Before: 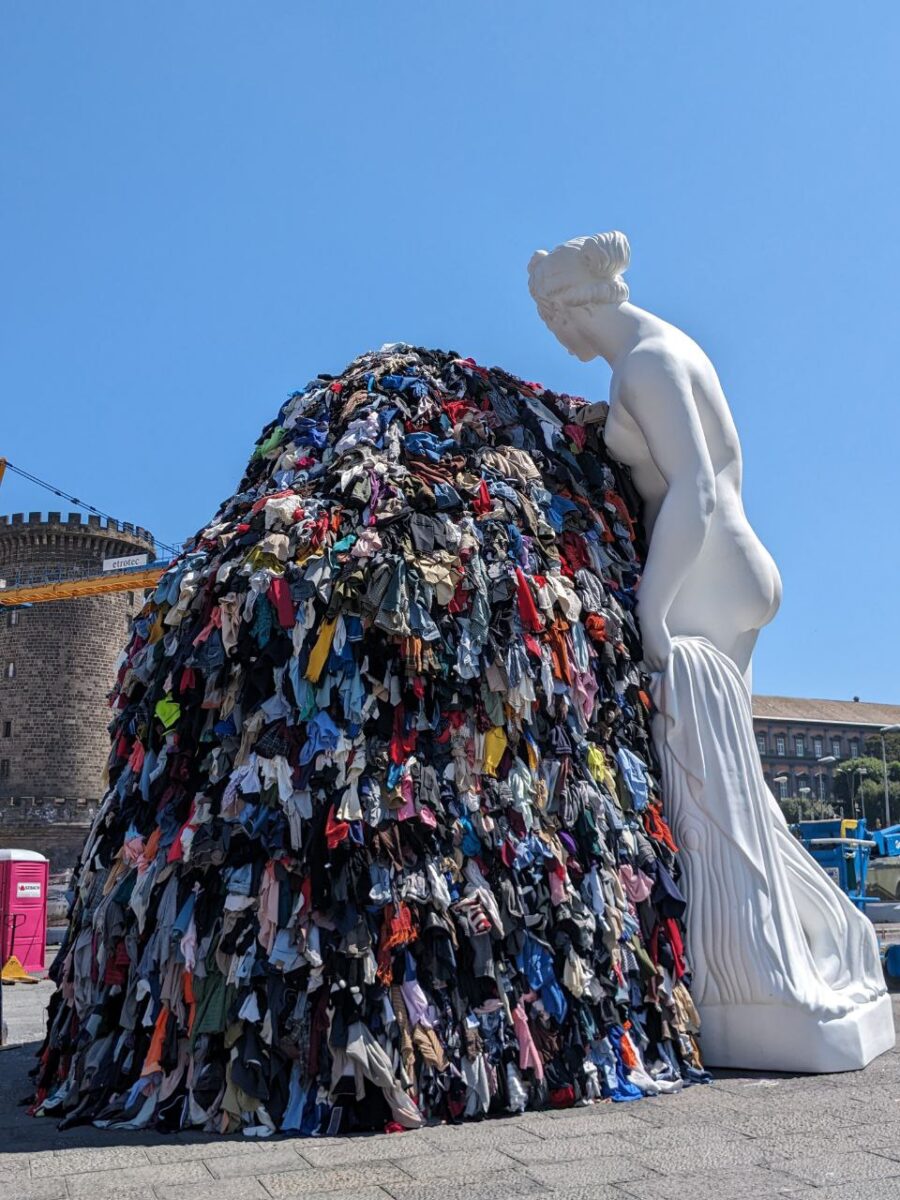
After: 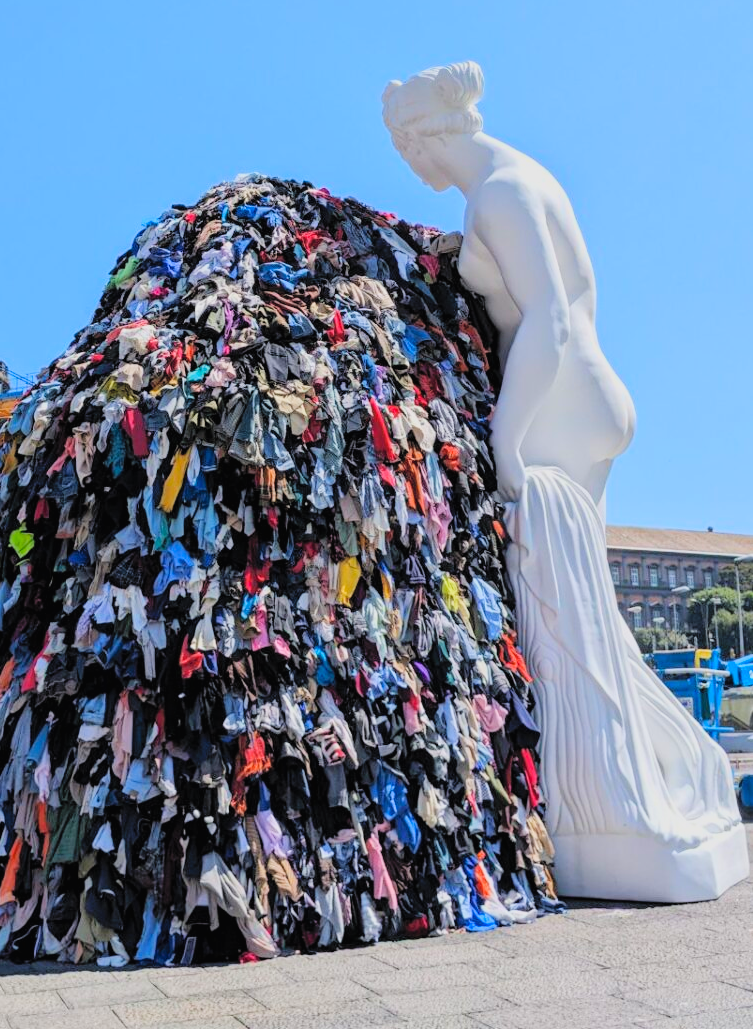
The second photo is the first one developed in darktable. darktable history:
crop: left 16.315%, top 14.246%
color zones: curves: ch1 [(0, 0.469) (0.001, 0.469) (0.12, 0.446) (0.248, 0.469) (0.5, 0.5) (0.748, 0.5) (0.999, 0.469) (1, 0.469)]
color correction: saturation 1.34
filmic rgb: black relative exposure -7.65 EV, white relative exposure 4.56 EV, hardness 3.61
contrast brightness saturation: contrast 0.1, brightness 0.3, saturation 0.14
